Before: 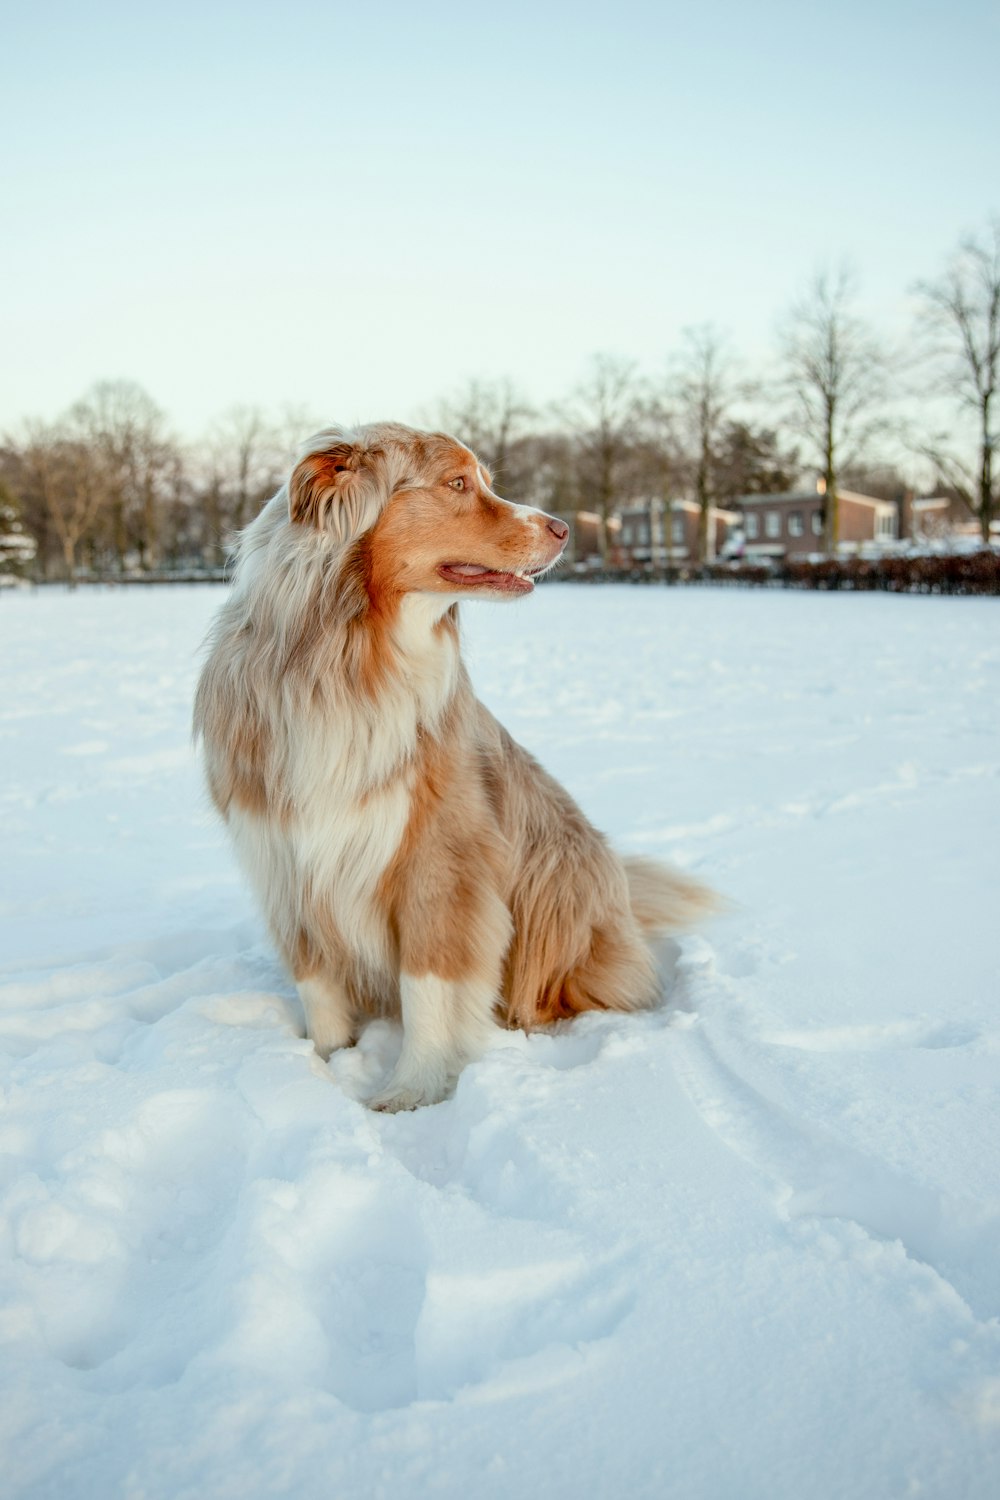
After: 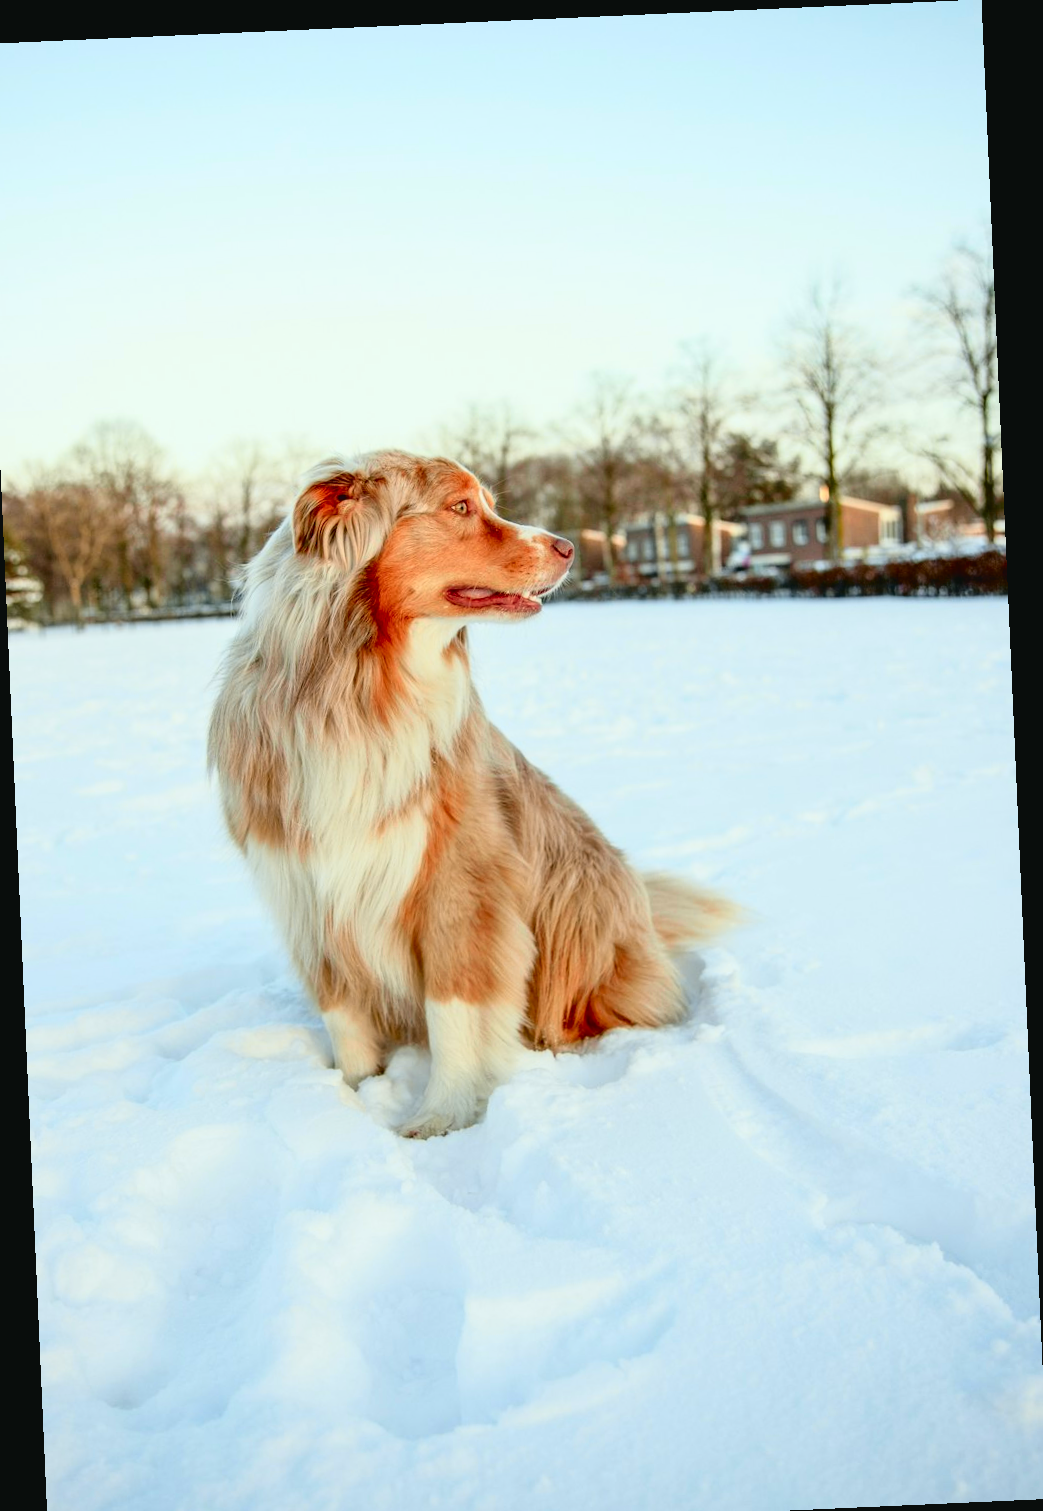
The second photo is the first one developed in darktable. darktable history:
tone curve: curves: ch0 [(0.001, 0.034) (0.115, 0.093) (0.251, 0.232) (0.382, 0.397) (0.652, 0.719) (0.802, 0.876) (1, 0.998)]; ch1 [(0, 0) (0.384, 0.324) (0.472, 0.466) (0.504, 0.5) (0.517, 0.533) (0.547, 0.564) (0.582, 0.628) (0.657, 0.727) (1, 1)]; ch2 [(0, 0) (0.278, 0.232) (0.5, 0.5) (0.531, 0.552) (0.61, 0.653) (1, 1)], color space Lab, independent channels, preserve colors none
rotate and perspective: rotation -2.56°, automatic cropping off
crop: left 1.743%, right 0.268%, bottom 2.011%
